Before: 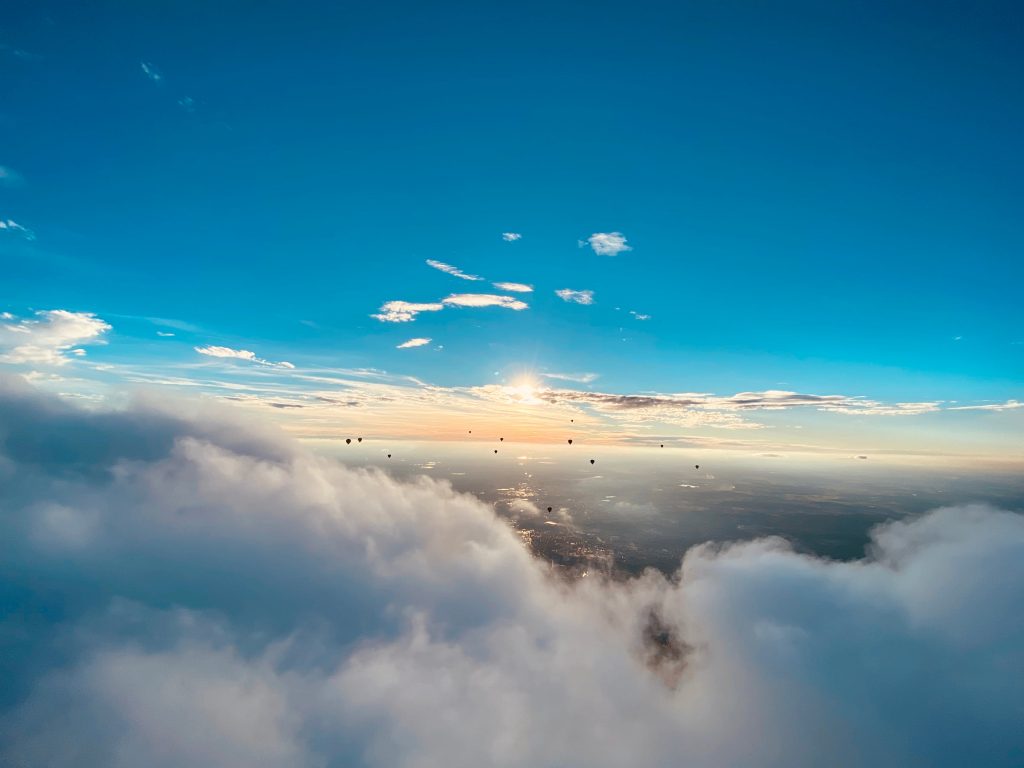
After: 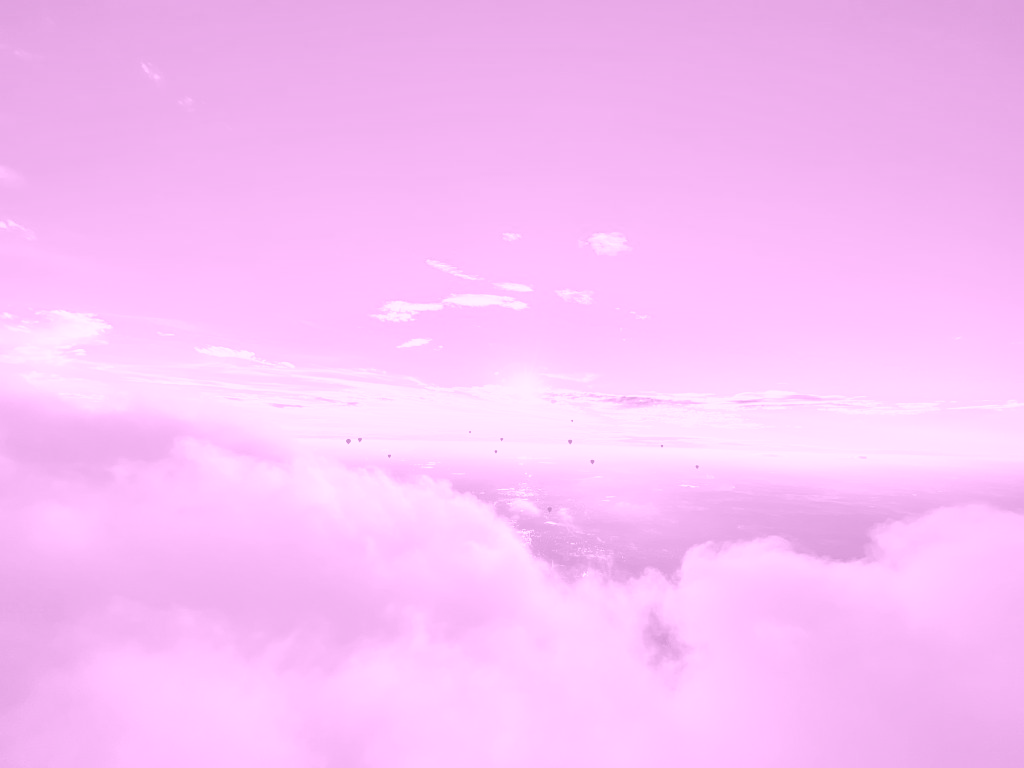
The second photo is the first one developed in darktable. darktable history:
exposure: exposure 0.4 EV, compensate highlight preservation false
shadows and highlights: soften with gaussian
color balance rgb: shadows lift › luminance -41.13%, shadows lift › chroma 14.13%, shadows lift › hue 260°, power › luminance -3.76%, power › chroma 0.56%, power › hue 40.37°, highlights gain › luminance 16.81%, highlights gain › chroma 2.94%, highlights gain › hue 260°, global offset › luminance -0.29%, global offset › chroma 0.31%, global offset › hue 260°, perceptual saturation grading › global saturation 20%, perceptual saturation grading › highlights -13.92%, perceptual saturation grading › shadows 50%
colorize: hue 331.2°, saturation 69%, source mix 30.28%, lightness 69.02%, version 1
